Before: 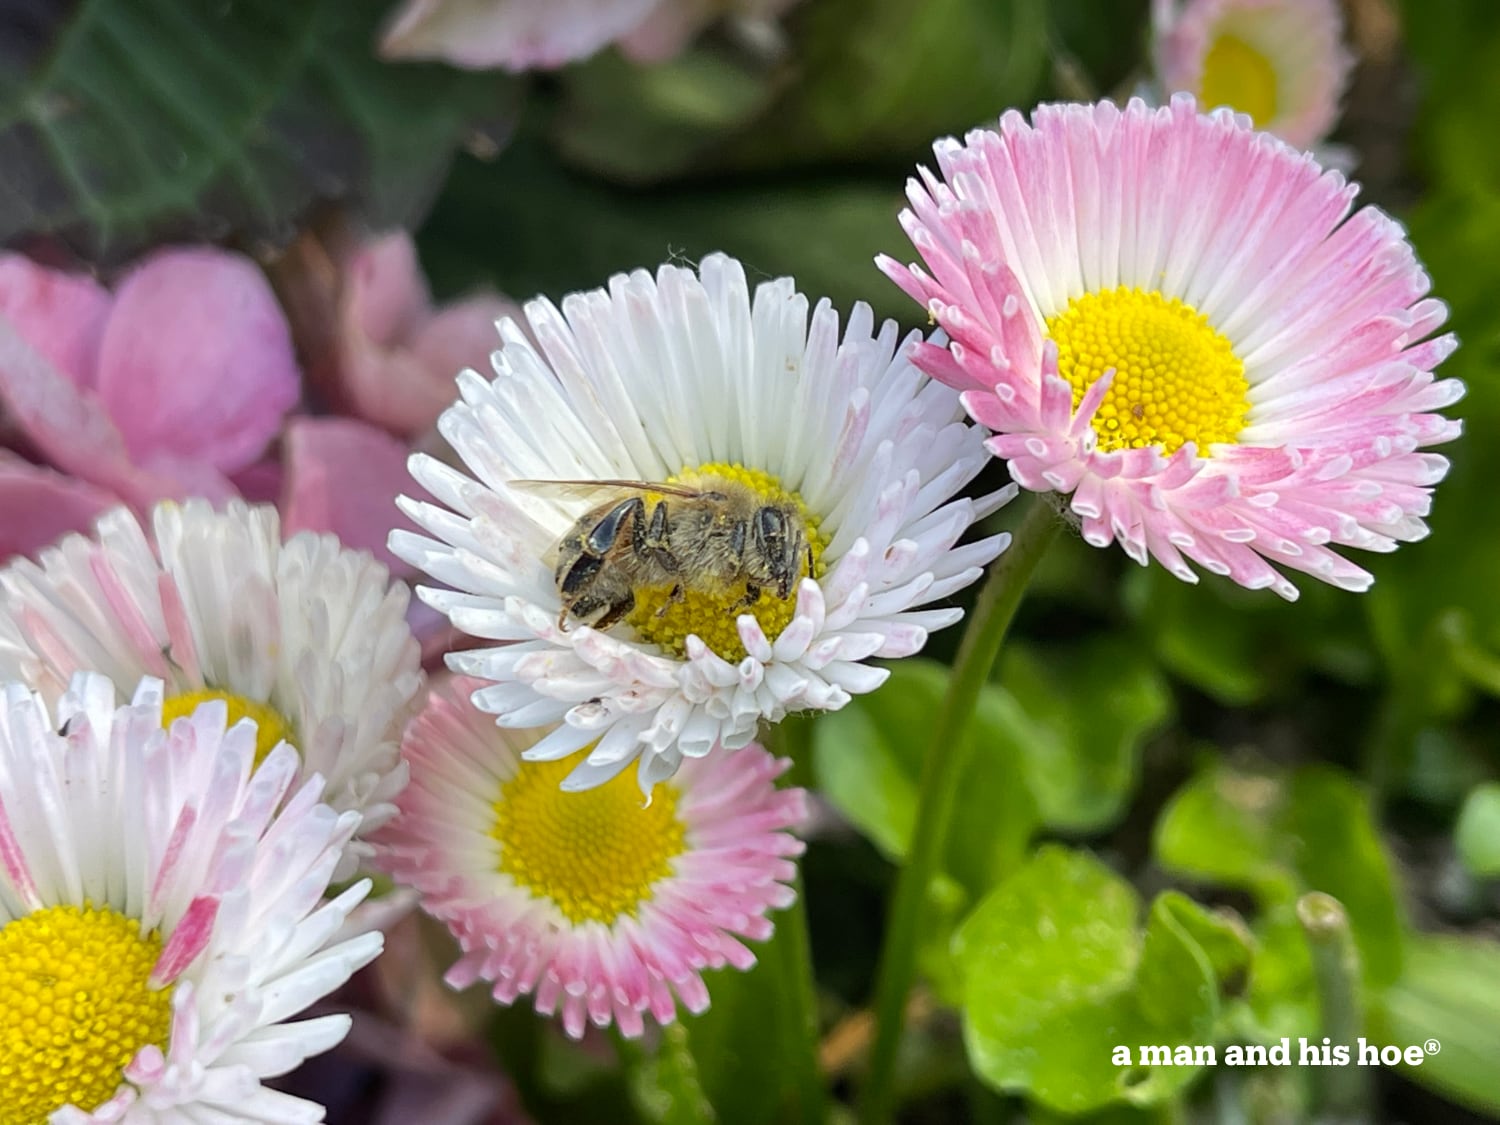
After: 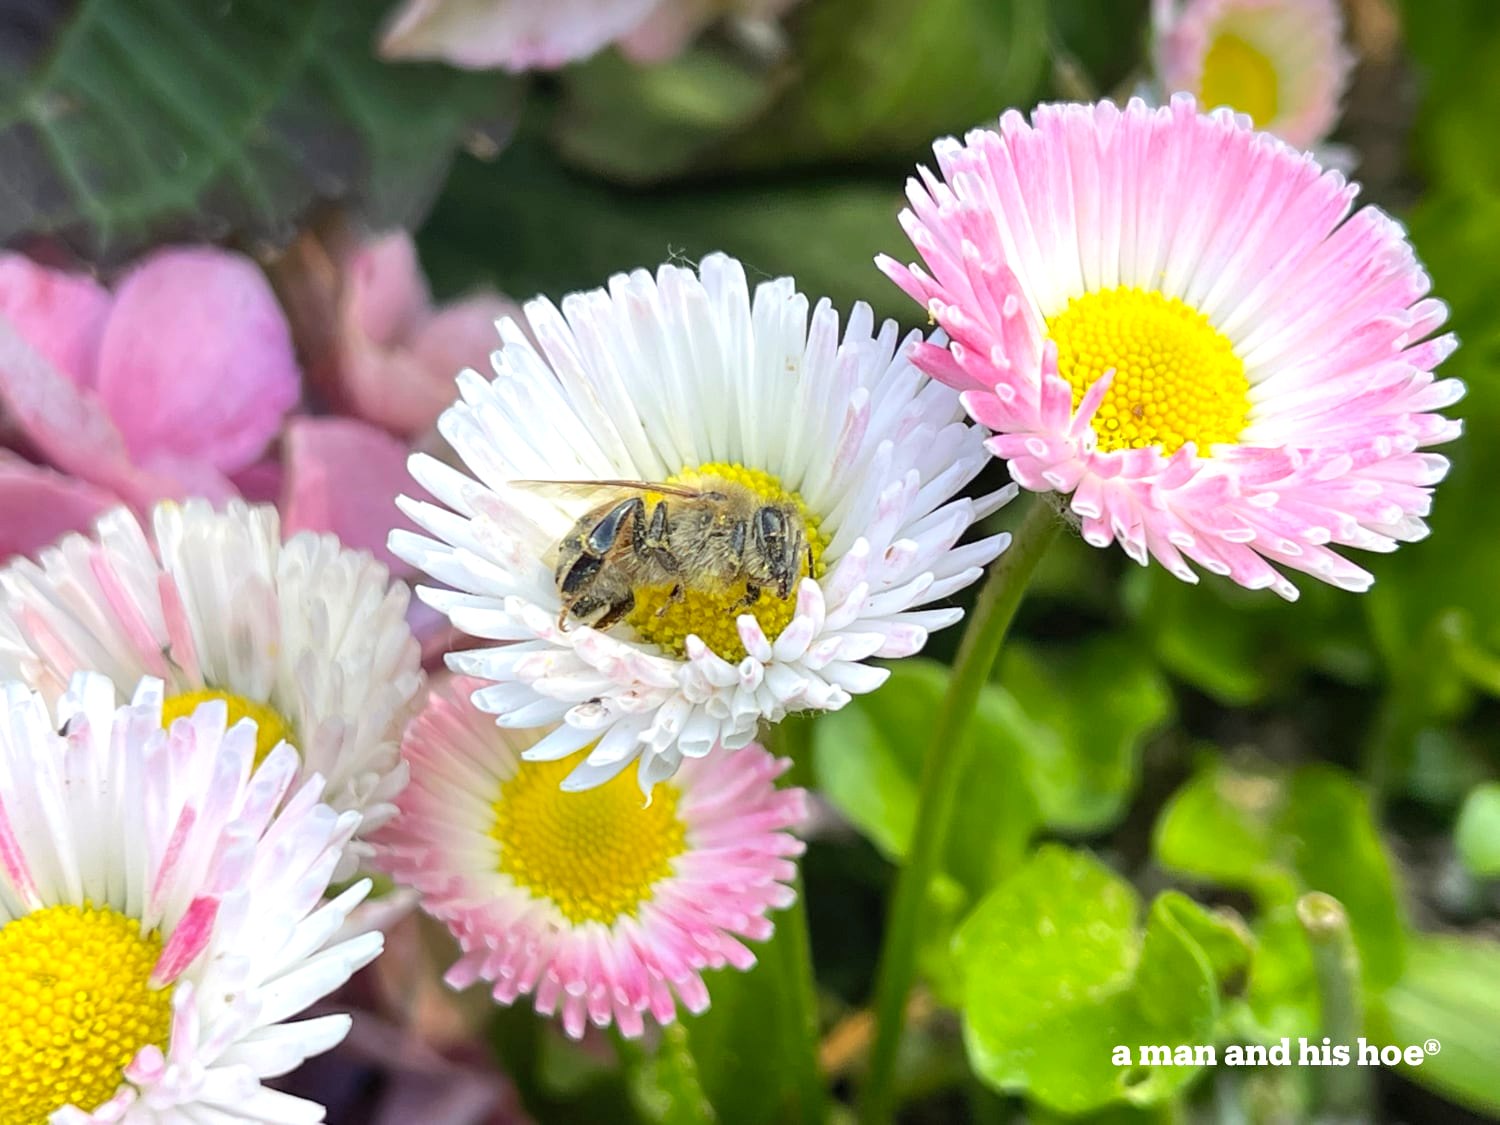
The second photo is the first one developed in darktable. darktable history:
contrast brightness saturation: contrast 0.027, brightness 0.057, saturation 0.128
exposure: exposure 0.379 EV, compensate exposure bias true, compensate highlight preservation false
